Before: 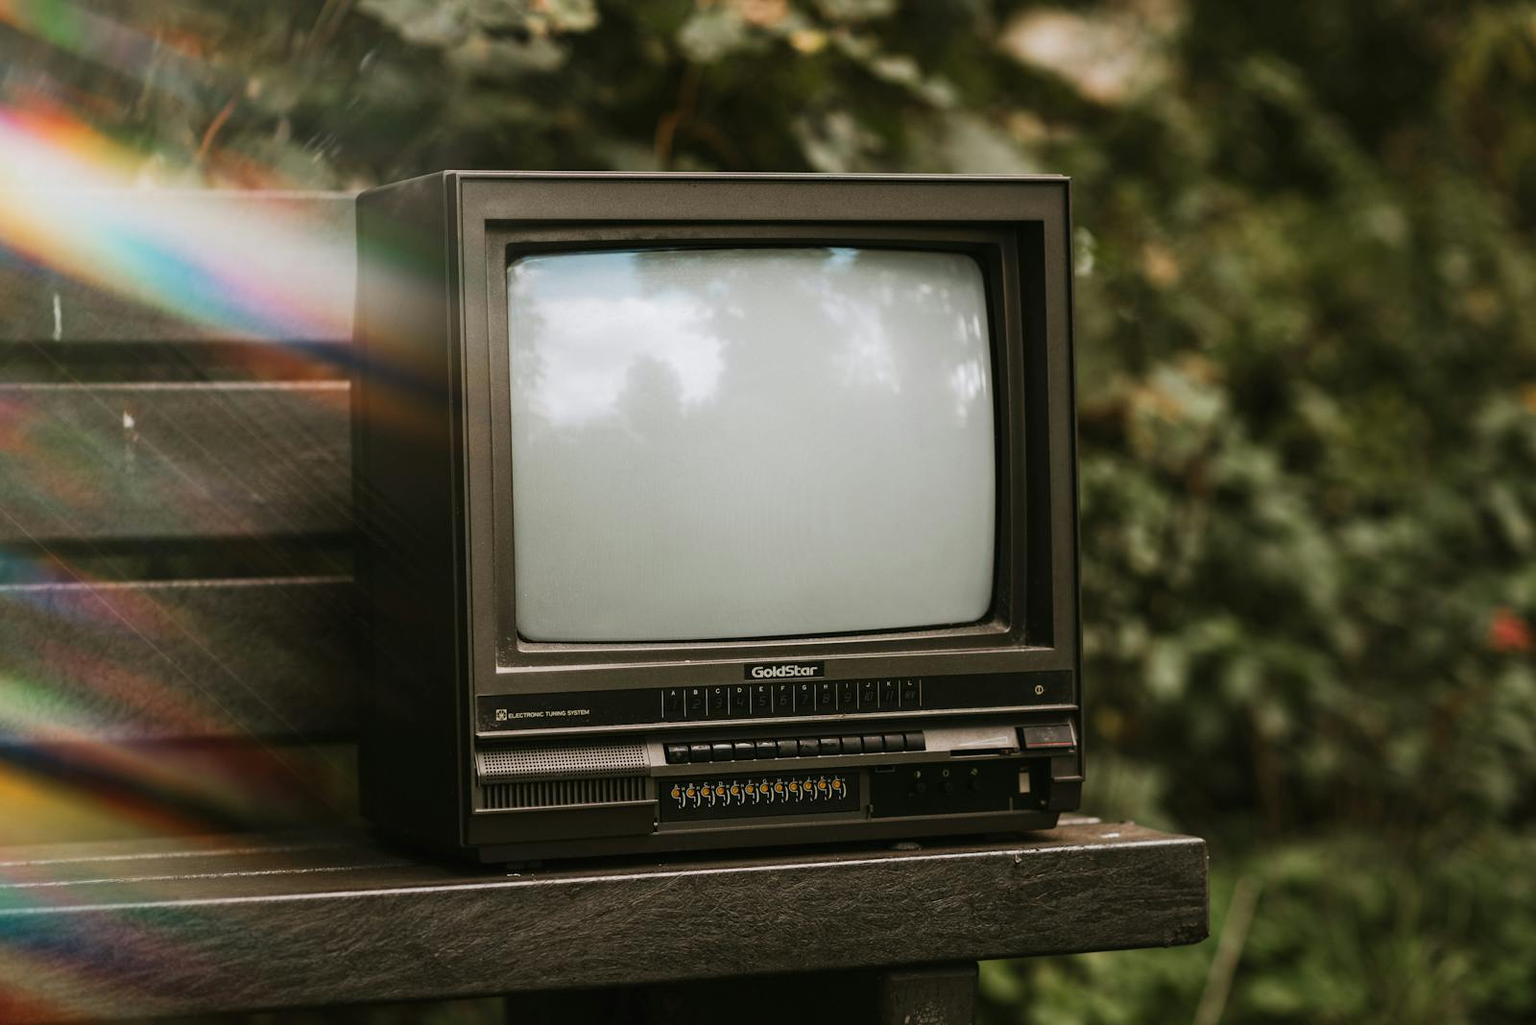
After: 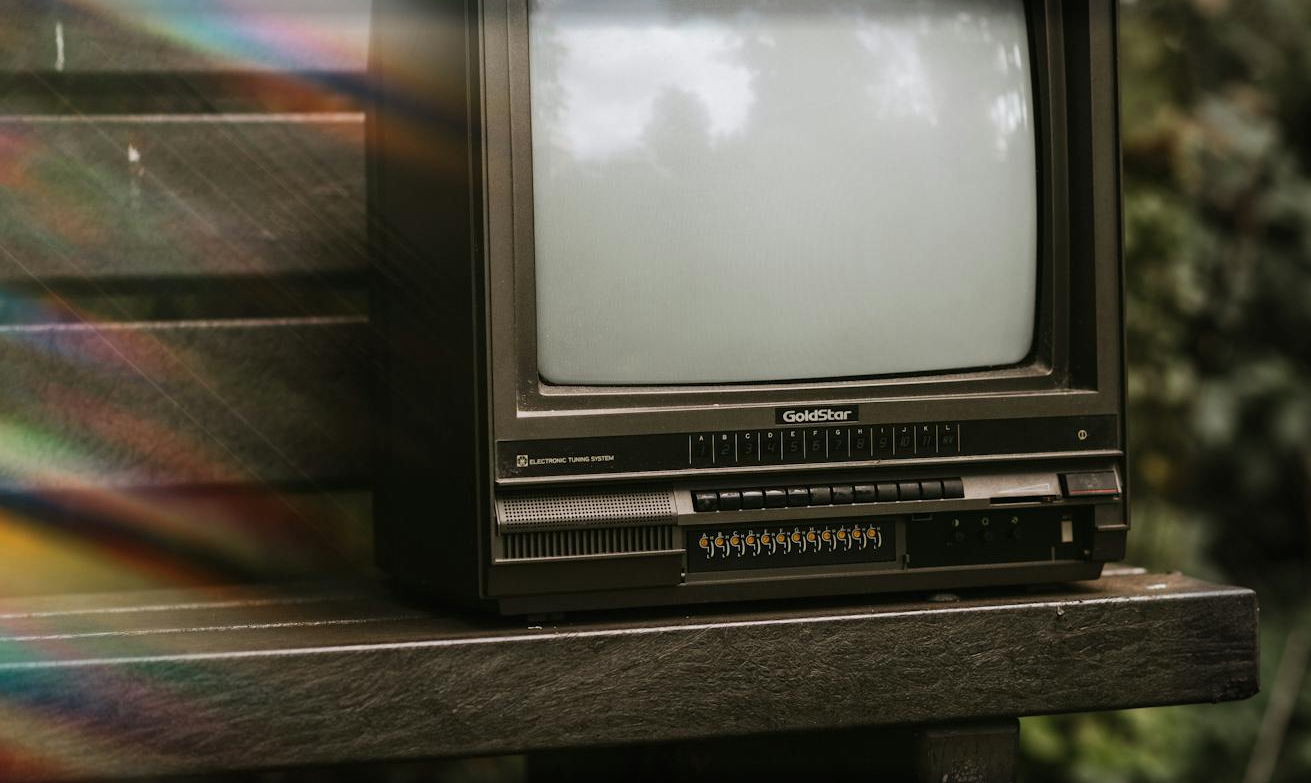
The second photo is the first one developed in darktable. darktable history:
crop: top 26.638%, right 18.029%
vignetting: fall-off start 93.16%, fall-off radius 5.3%, brightness -0.407, saturation -0.304, center (-0.149, 0.011), automatic ratio true, width/height ratio 1.331, shape 0.052, unbound false
color calibration: illuminant same as pipeline (D50), adaptation XYZ, x 0.346, y 0.358, temperature 5020.19 K
